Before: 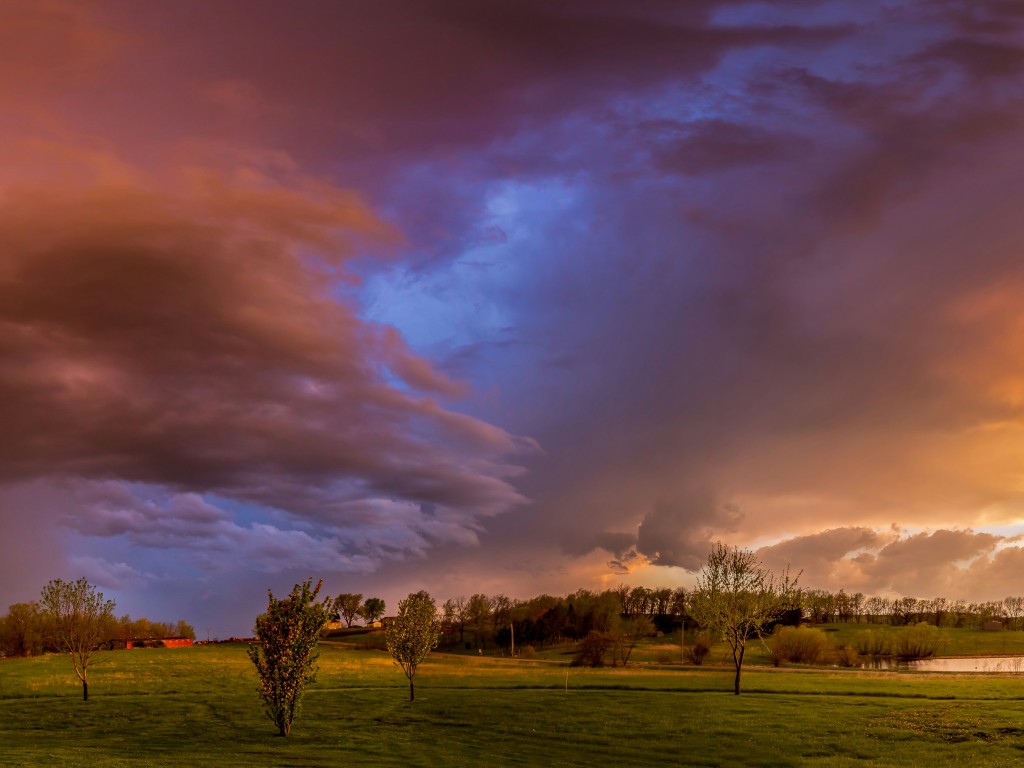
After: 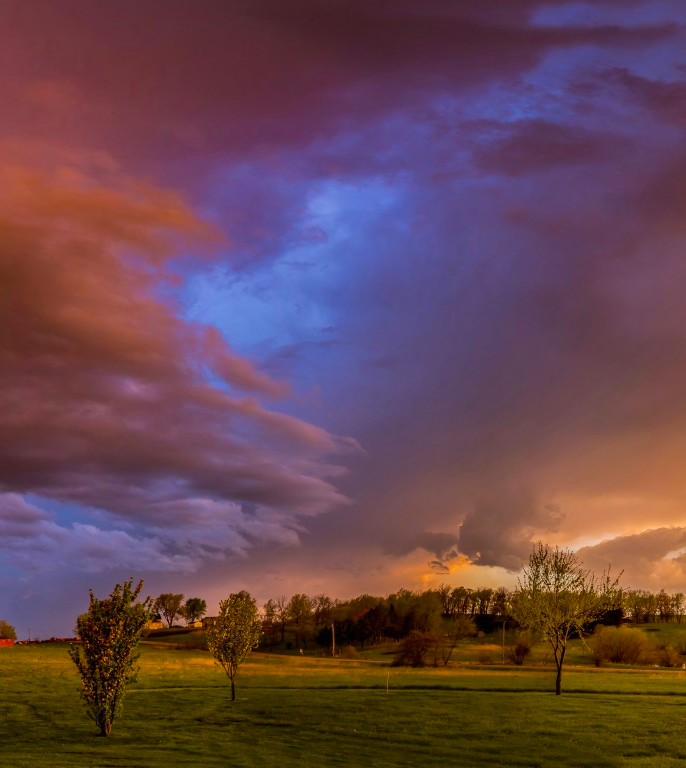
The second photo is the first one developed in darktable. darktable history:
color balance rgb: perceptual saturation grading › global saturation 19.016%, global vibrance 9.413%
crop and rotate: left 17.545%, right 15.407%
shadows and highlights: shadows 21.01, highlights -81.58, soften with gaussian
